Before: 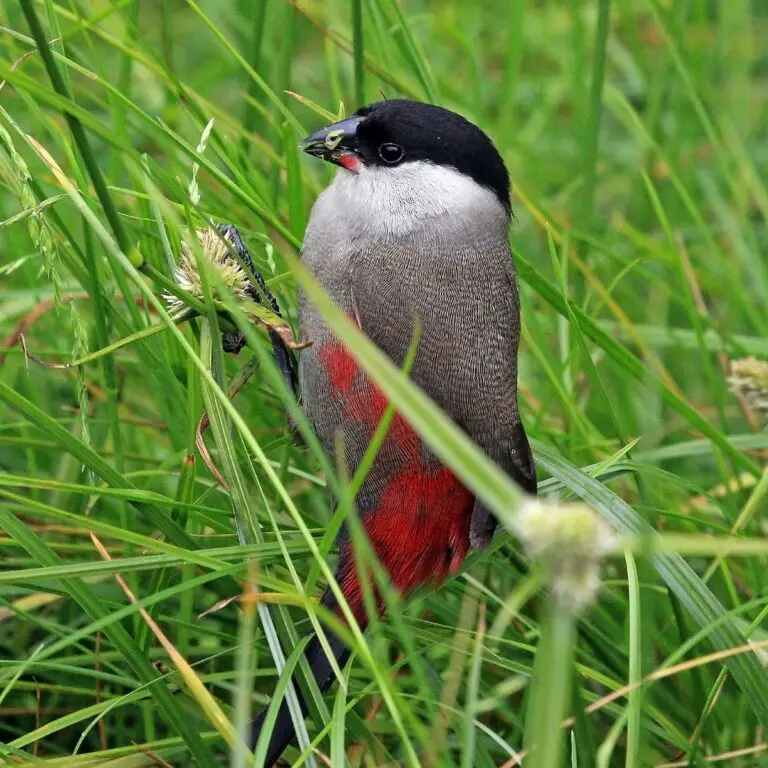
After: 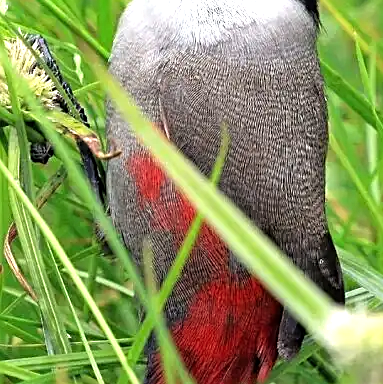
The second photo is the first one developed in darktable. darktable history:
crop: left 25.12%, top 24.849%, right 25.007%, bottom 25.145%
tone equalizer: -8 EV -0.773 EV, -7 EV -0.709 EV, -6 EV -0.587 EV, -5 EV -0.416 EV, -3 EV 0.402 EV, -2 EV 0.6 EV, -1 EV 0.696 EV, +0 EV 0.736 EV
sharpen: on, module defaults
